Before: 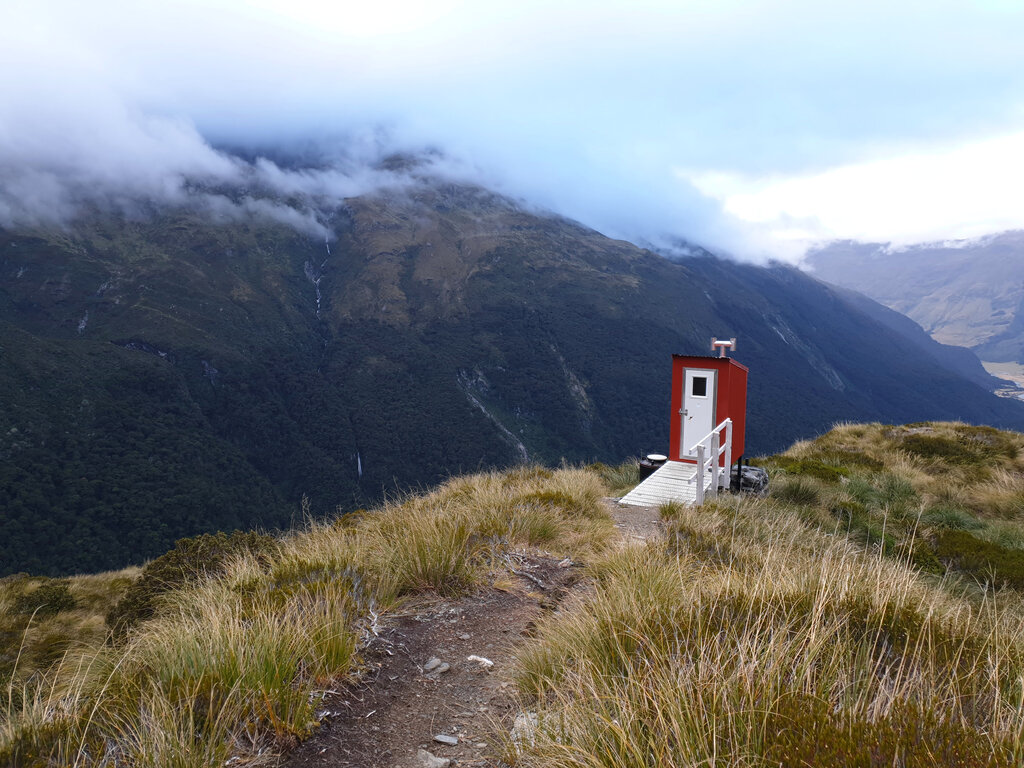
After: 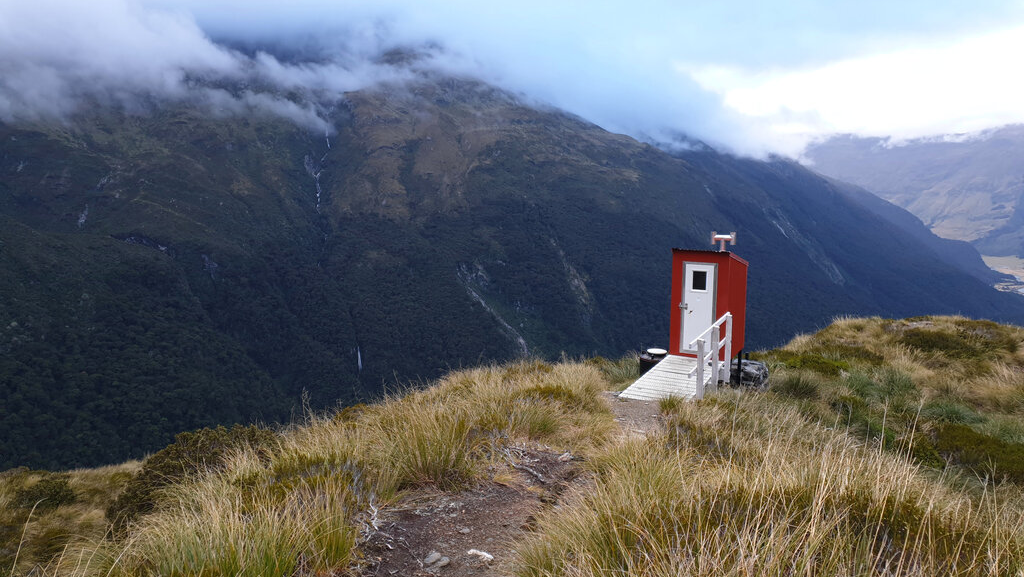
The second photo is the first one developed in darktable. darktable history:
crop: top 13.9%, bottom 10.87%
